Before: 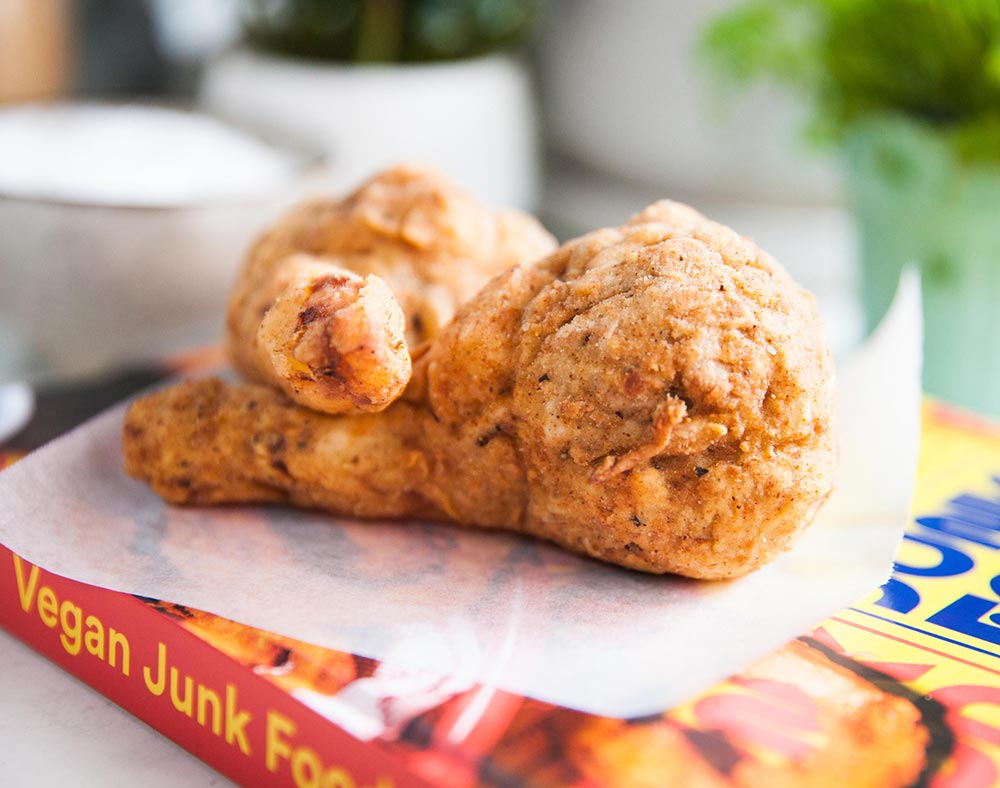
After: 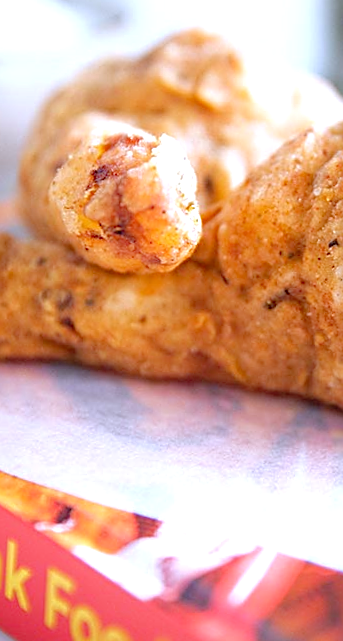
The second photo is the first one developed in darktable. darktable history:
sharpen: on, module defaults
rotate and perspective: rotation 1.72°, automatic cropping off
tone curve: curves: ch0 [(0, 0) (0.004, 0.008) (0.077, 0.156) (0.169, 0.29) (0.774, 0.774) (1, 1)], color space Lab, linked channels, preserve colors none
crop and rotate: left 21.77%, top 18.528%, right 44.676%, bottom 2.997%
white balance: red 0.948, green 1.02, blue 1.176
tone equalizer: -8 EV -0.417 EV, -7 EV -0.389 EV, -6 EV -0.333 EV, -5 EV -0.222 EV, -3 EV 0.222 EV, -2 EV 0.333 EV, -1 EV 0.389 EV, +0 EV 0.417 EV, edges refinement/feathering 500, mask exposure compensation -1.57 EV, preserve details no
